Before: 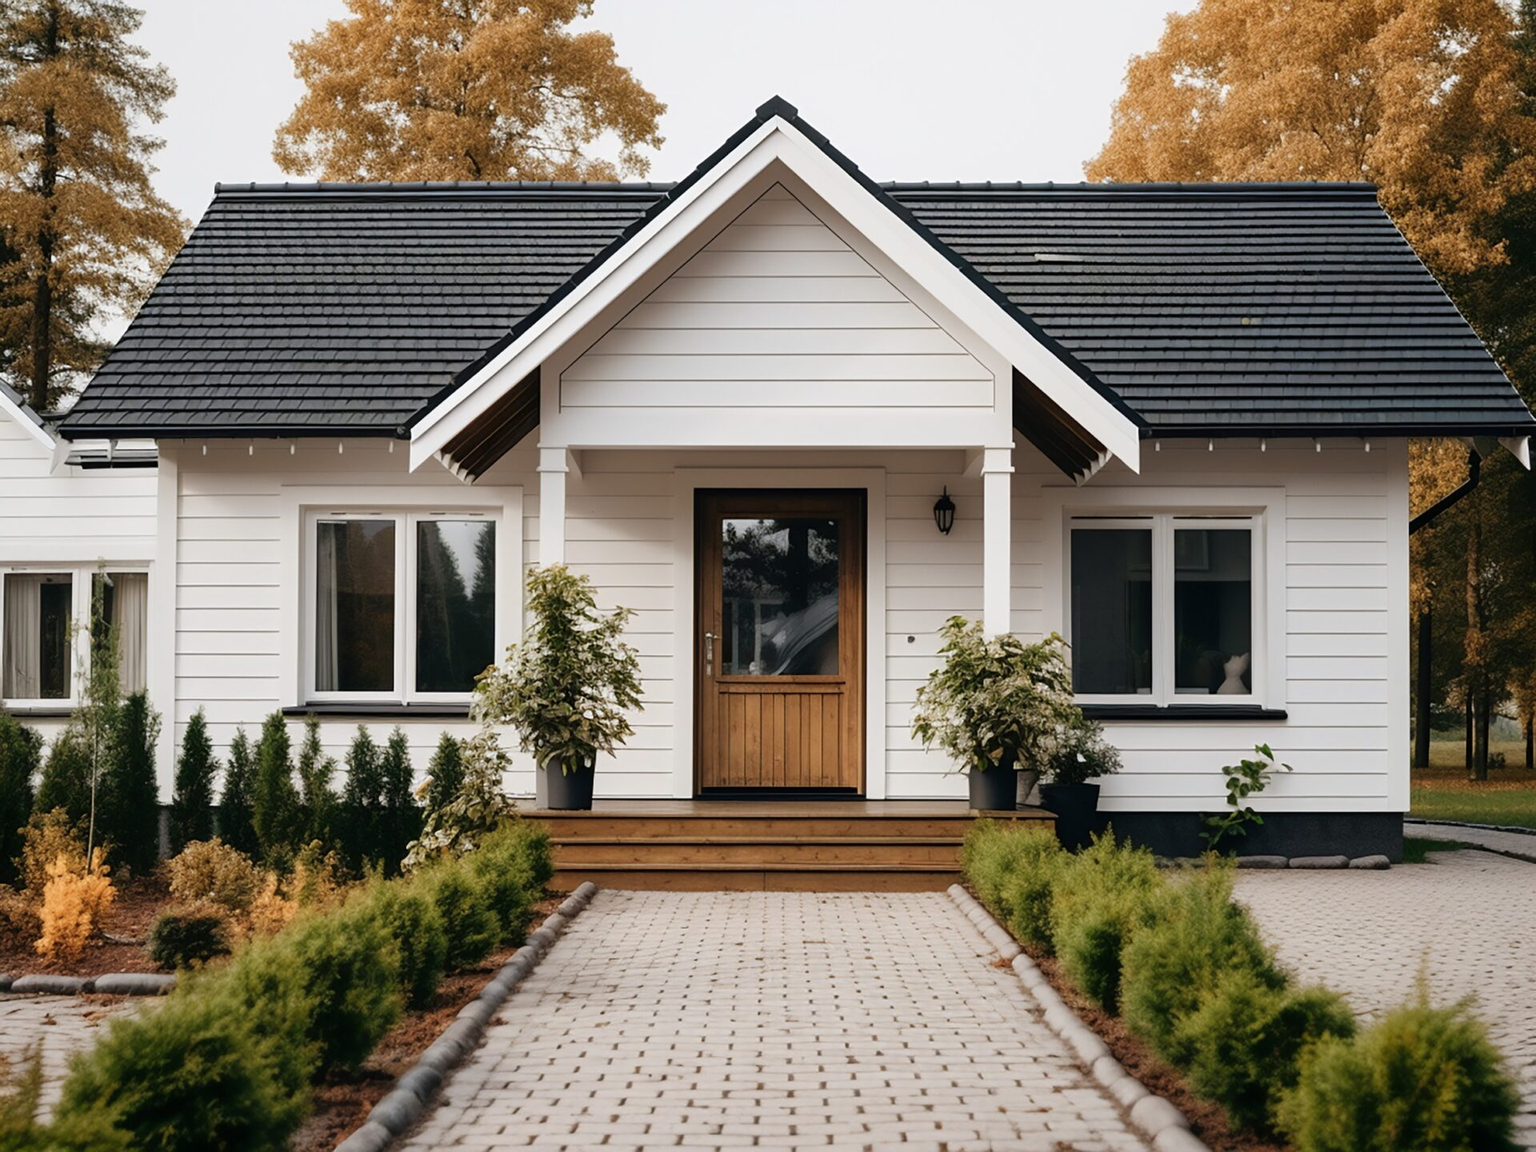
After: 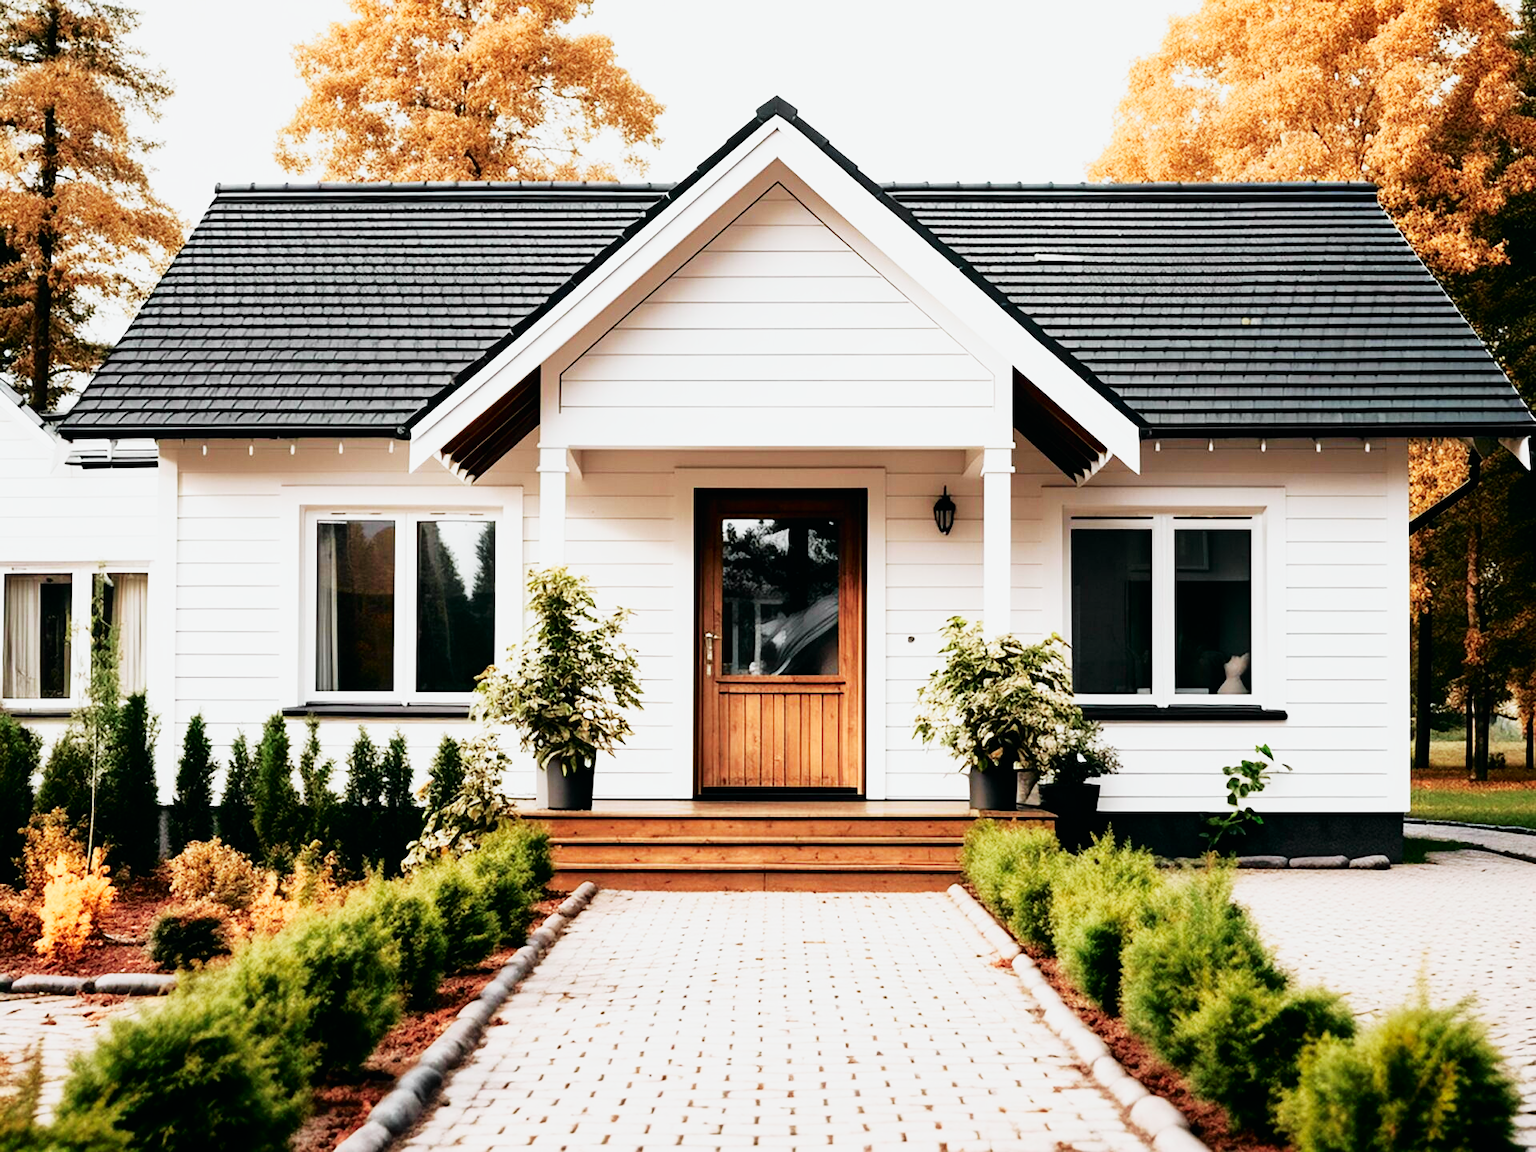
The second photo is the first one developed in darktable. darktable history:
exposure: compensate exposure bias true, compensate highlight preservation false
tone equalizer: mask exposure compensation -0.495 EV
base curve: curves: ch0 [(0, 0) (0.007, 0.004) (0.027, 0.03) (0.046, 0.07) (0.207, 0.54) (0.442, 0.872) (0.673, 0.972) (1, 1)], preserve colors none
tone curve: curves: ch0 [(0, 0) (0.058, 0.027) (0.214, 0.183) (0.304, 0.288) (0.561, 0.554) (0.687, 0.677) (0.768, 0.768) (0.858, 0.861) (0.986, 0.957)]; ch1 [(0, 0) (0.172, 0.123) (0.312, 0.296) (0.437, 0.429) (0.471, 0.469) (0.502, 0.5) (0.513, 0.515) (0.583, 0.604) (0.631, 0.659) (0.703, 0.721) (0.889, 0.924) (1, 1)]; ch2 [(0, 0) (0.411, 0.424) (0.485, 0.497) (0.502, 0.5) (0.517, 0.511) (0.566, 0.573) (0.622, 0.613) (0.709, 0.677) (1, 1)], color space Lab, independent channels, preserve colors none
